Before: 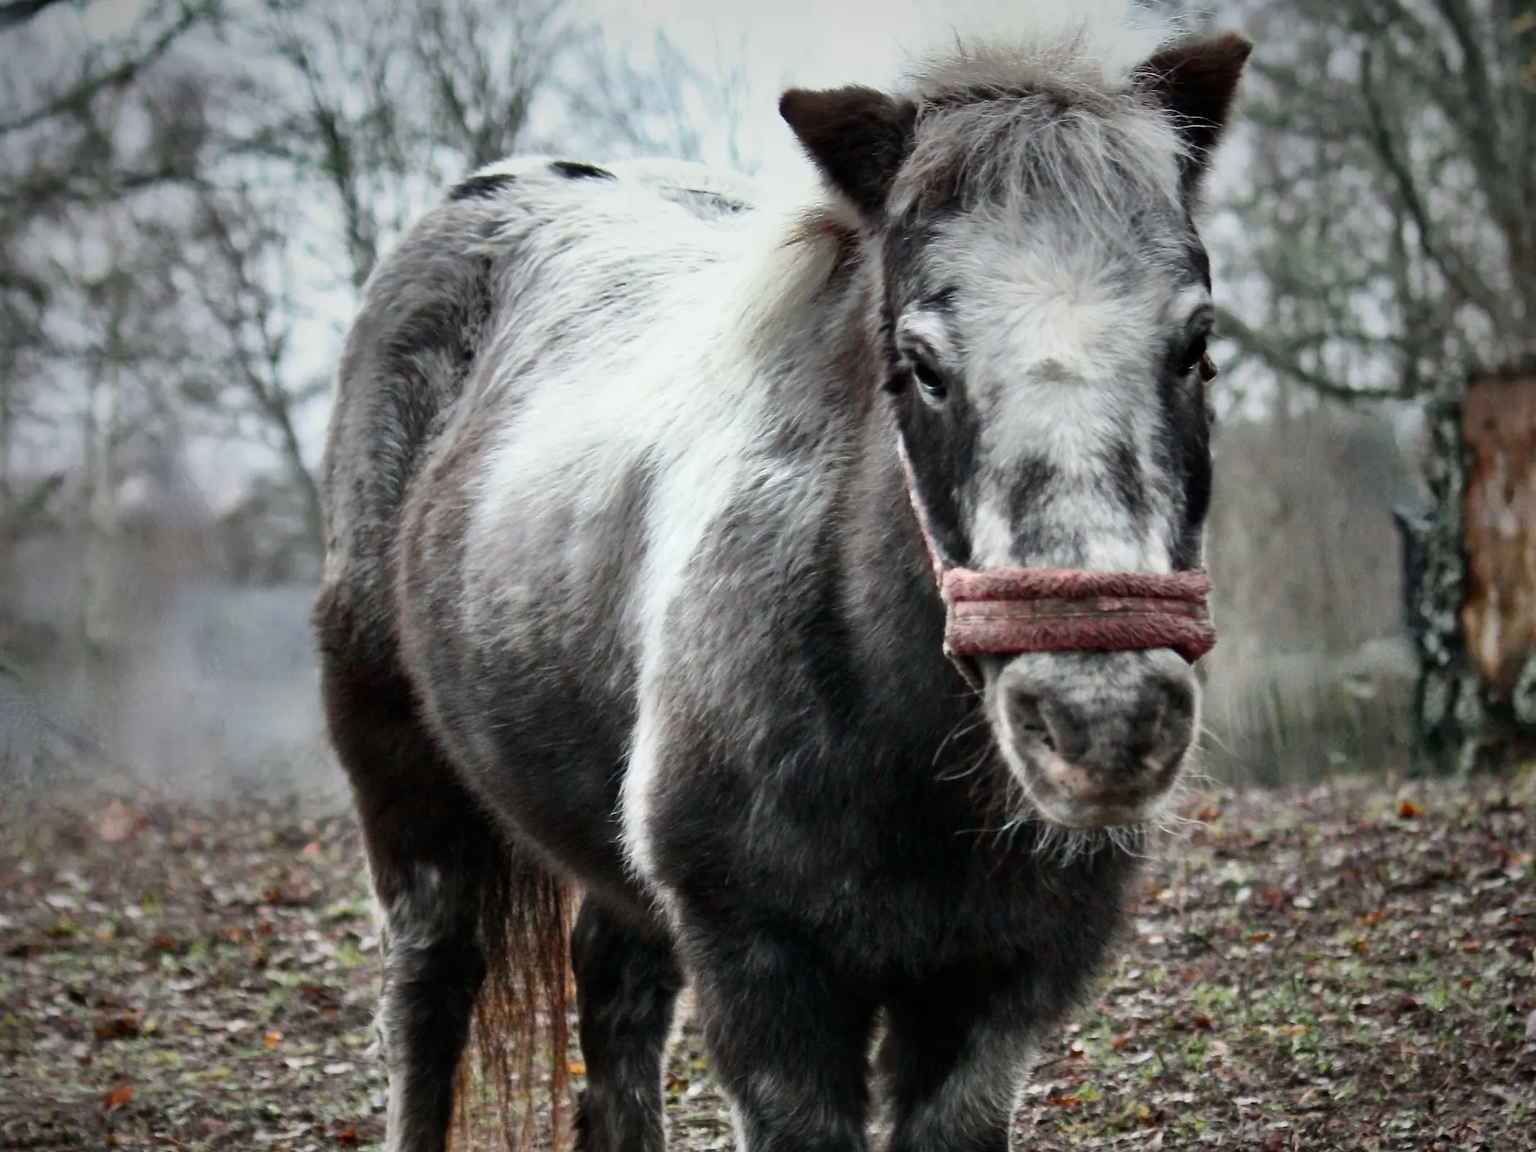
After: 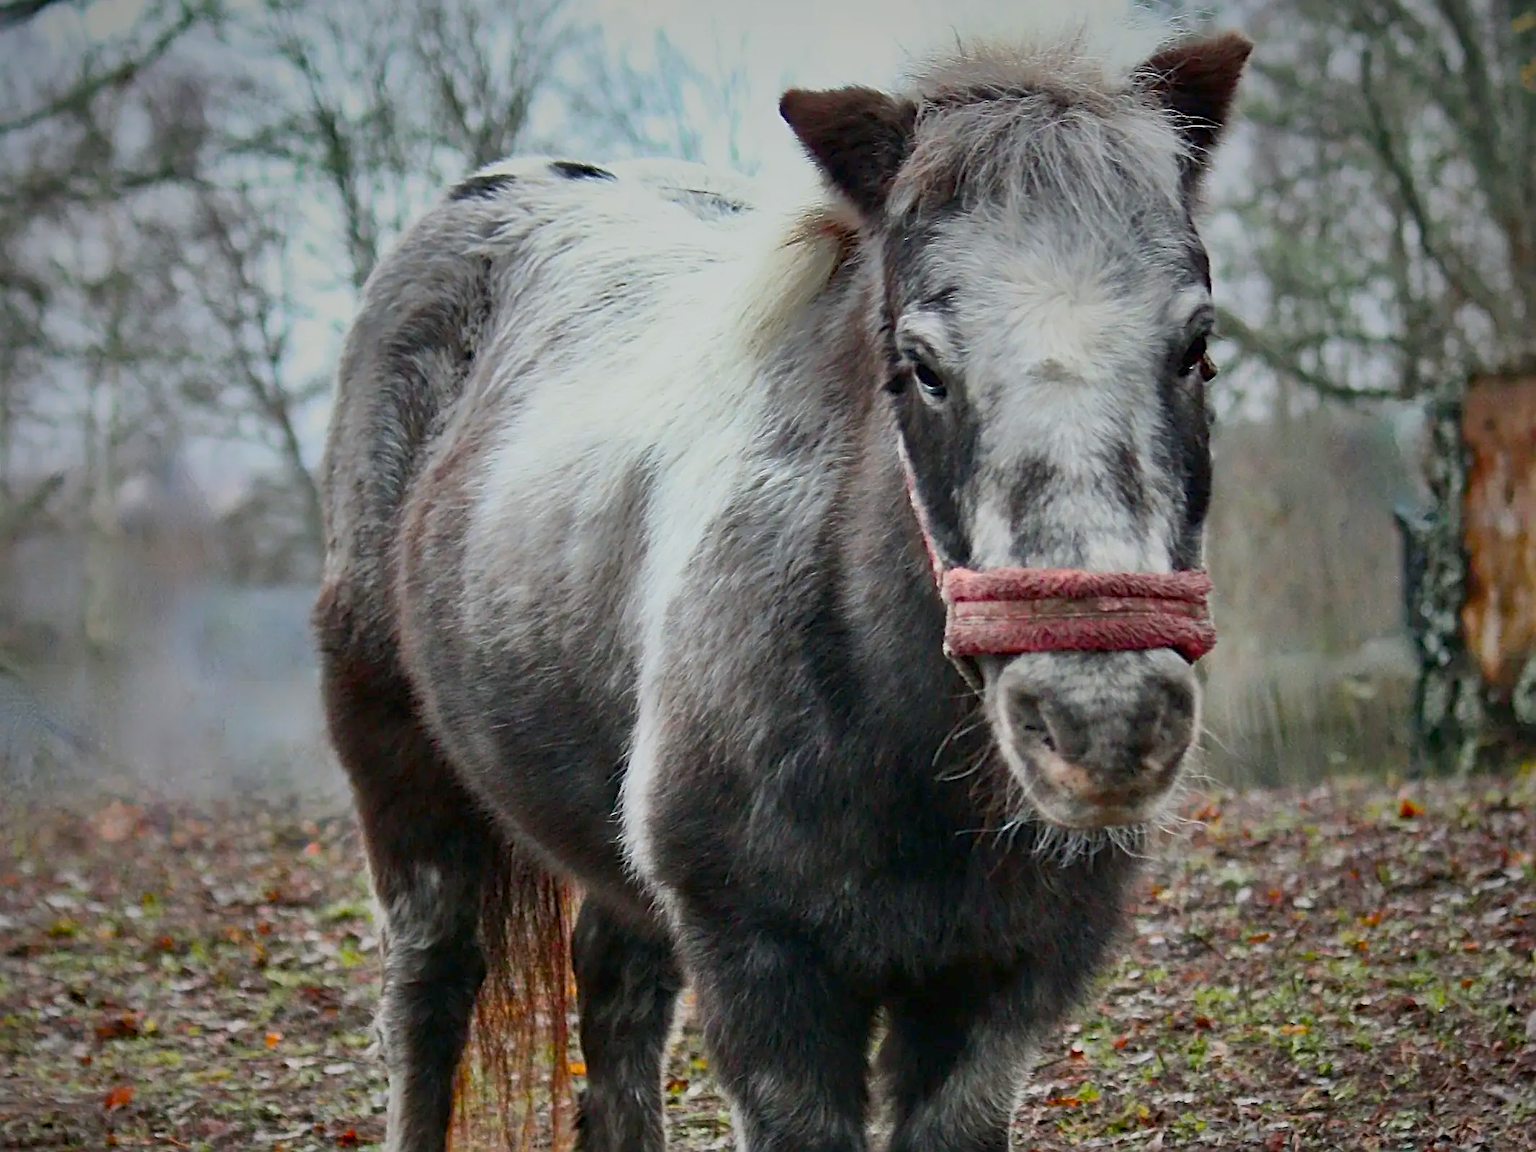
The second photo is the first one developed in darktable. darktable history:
color balance rgb: linear chroma grading › shadows -10.18%, linear chroma grading › global chroma 20.453%, perceptual saturation grading › global saturation 29.834%, hue shift -3.92°, contrast -21.547%
sharpen: radius 2.691, amount 0.658
